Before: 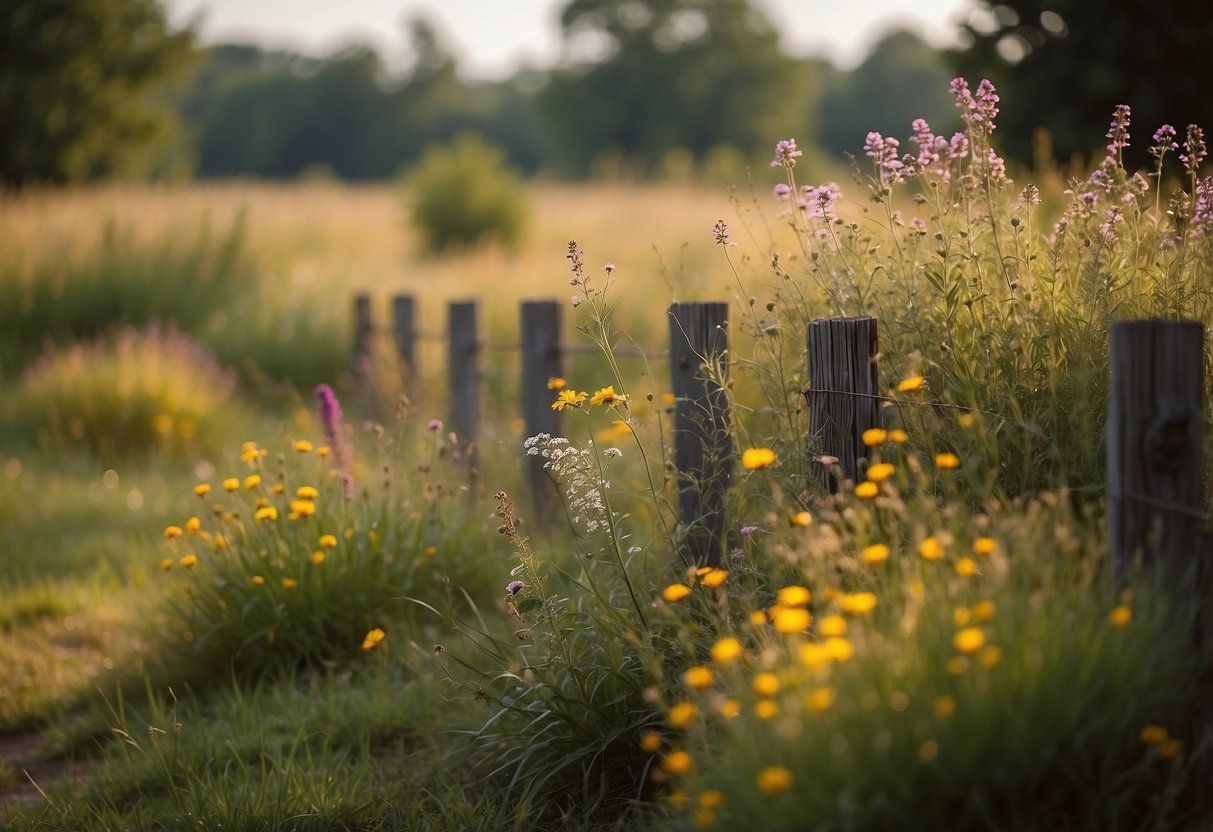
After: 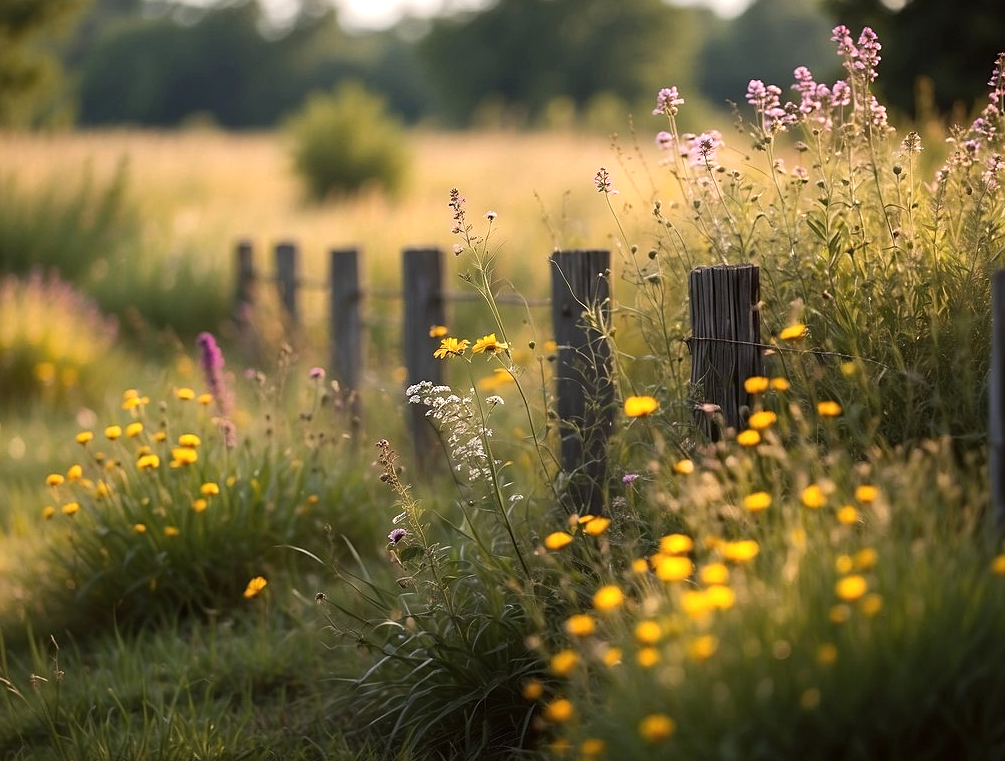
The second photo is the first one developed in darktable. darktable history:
crop: left 9.807%, top 6.259%, right 7.334%, bottom 2.177%
exposure: exposure 0.15 EV, compensate highlight preservation false
sharpen: amount 0.2
tone equalizer: -8 EV -0.417 EV, -7 EV -0.389 EV, -6 EV -0.333 EV, -5 EV -0.222 EV, -3 EV 0.222 EV, -2 EV 0.333 EV, -1 EV 0.389 EV, +0 EV 0.417 EV, edges refinement/feathering 500, mask exposure compensation -1.57 EV, preserve details no
